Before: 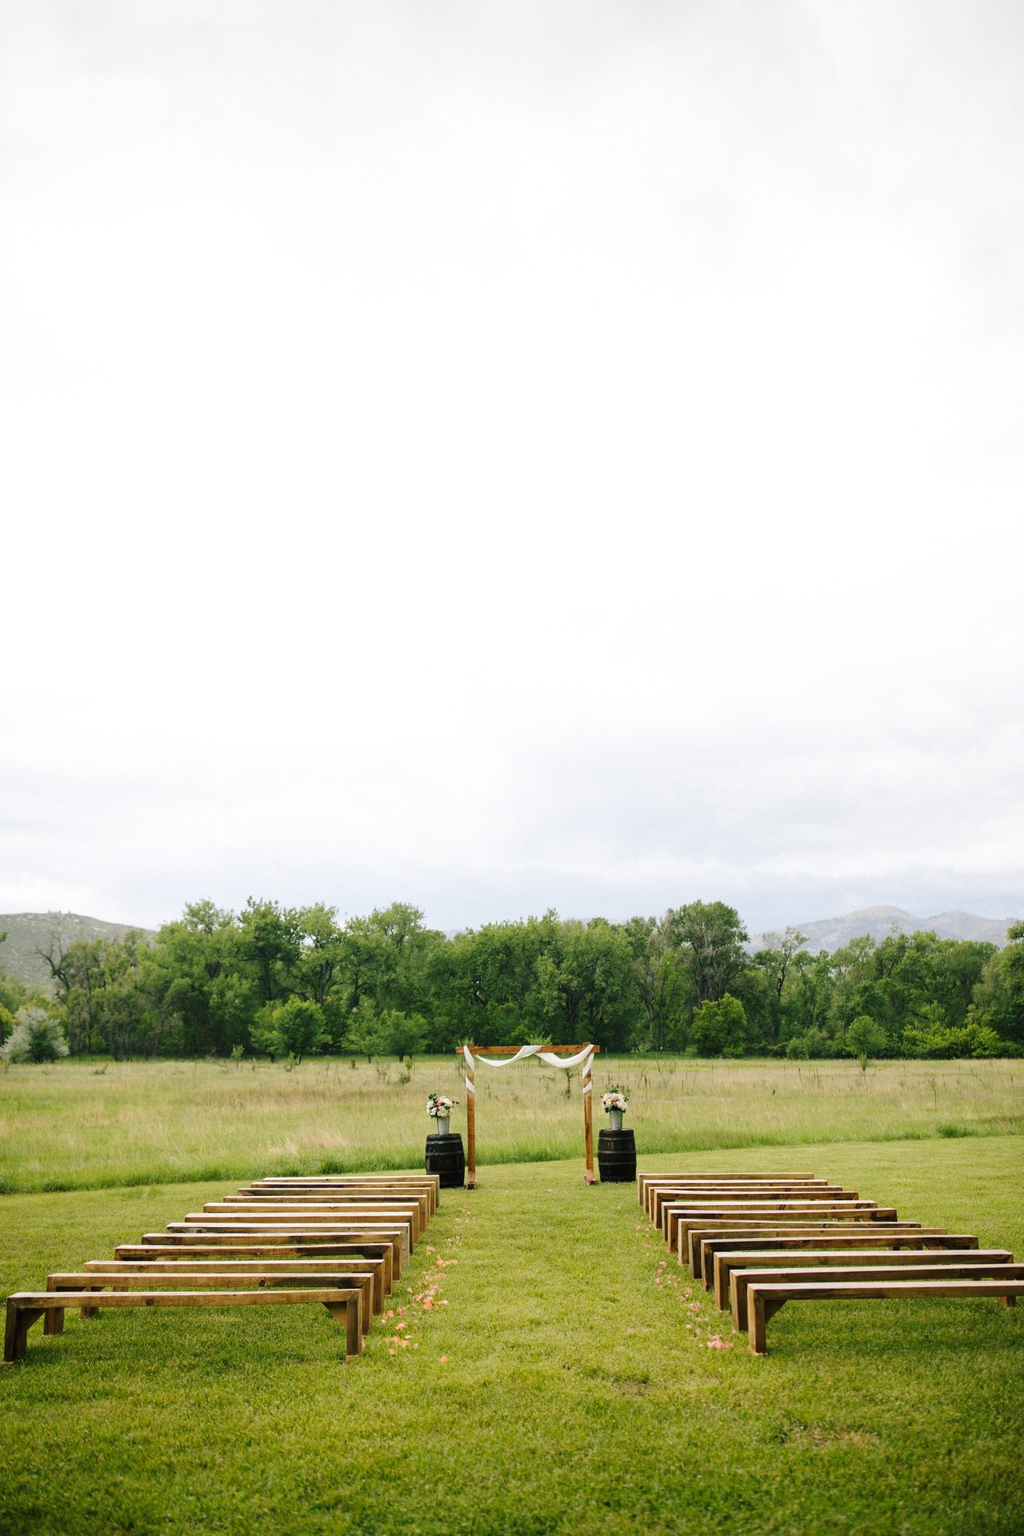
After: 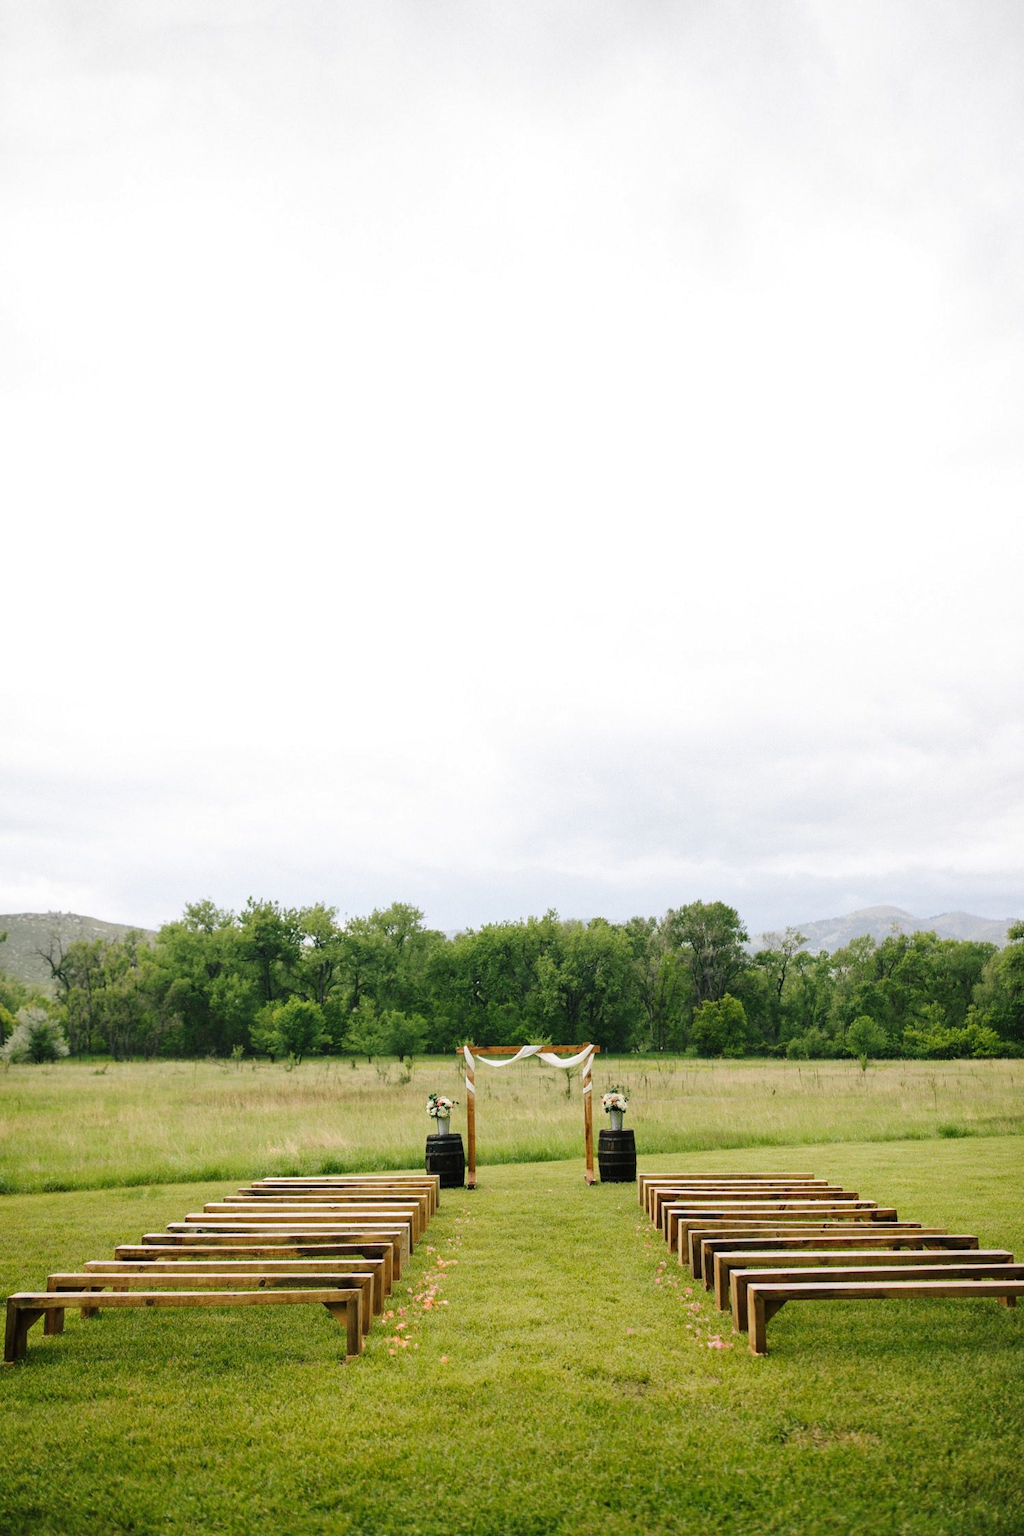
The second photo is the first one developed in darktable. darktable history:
shadows and highlights: shadows 52.34, highlights -28.23, soften with gaussian
white balance: emerald 1
